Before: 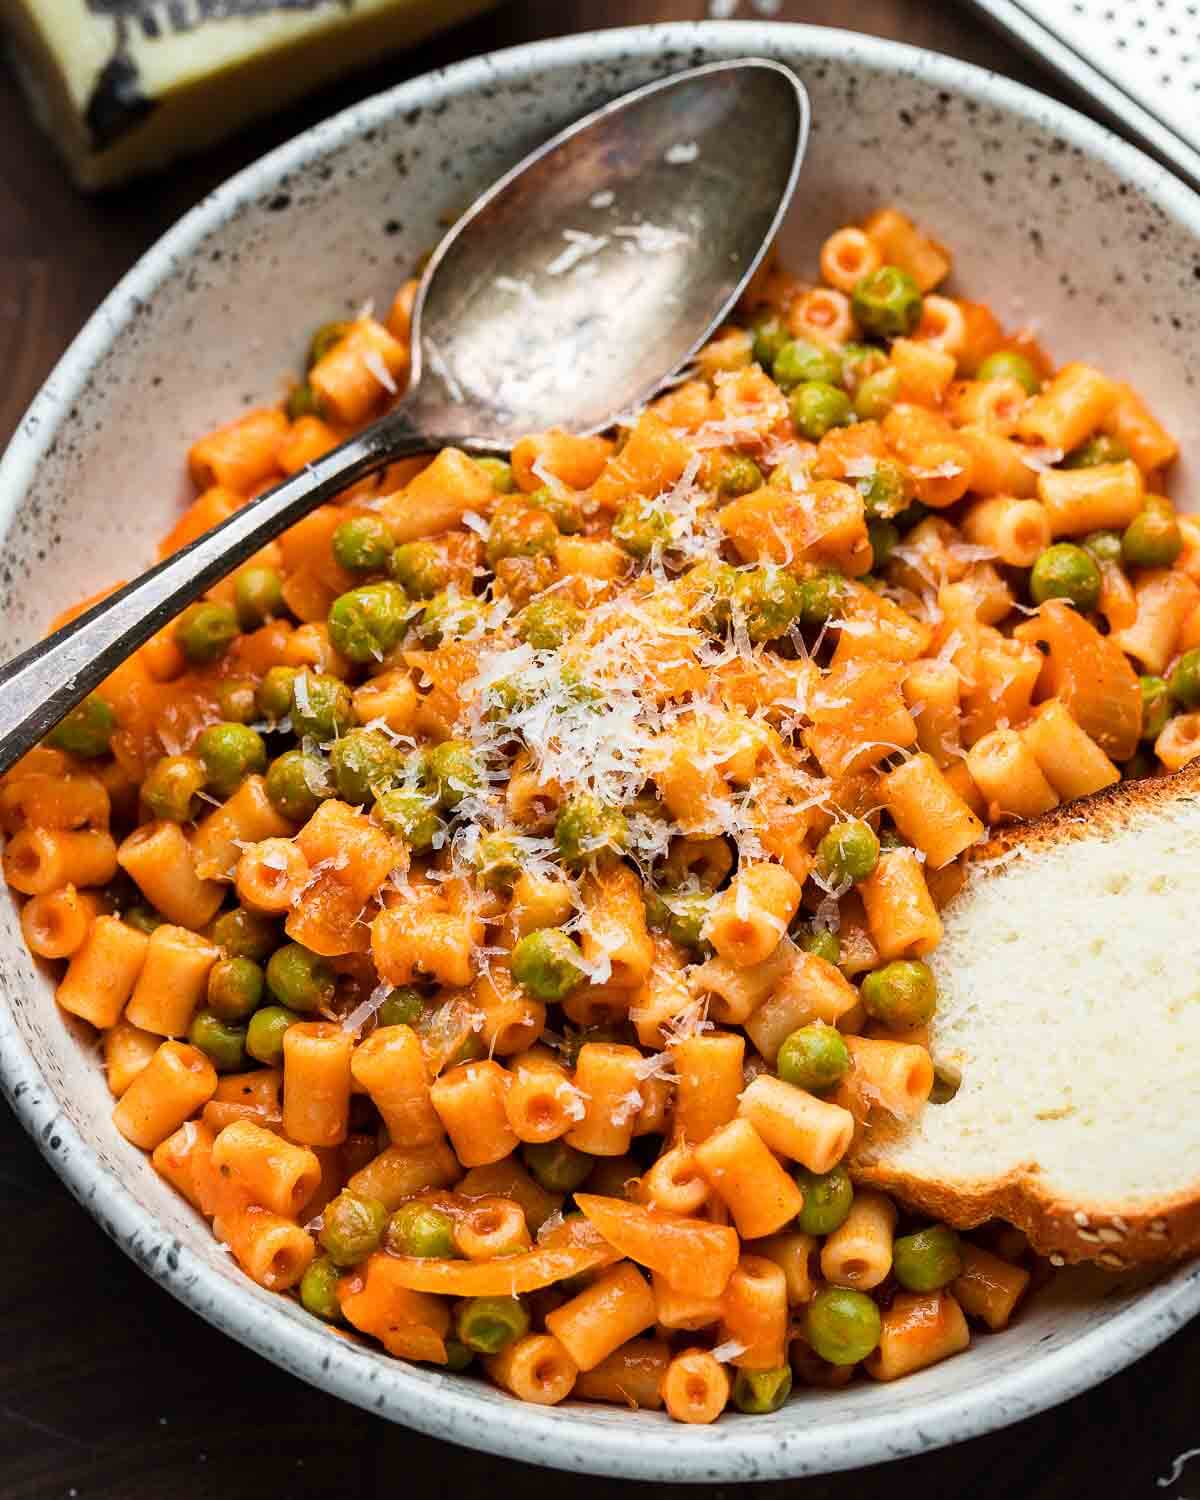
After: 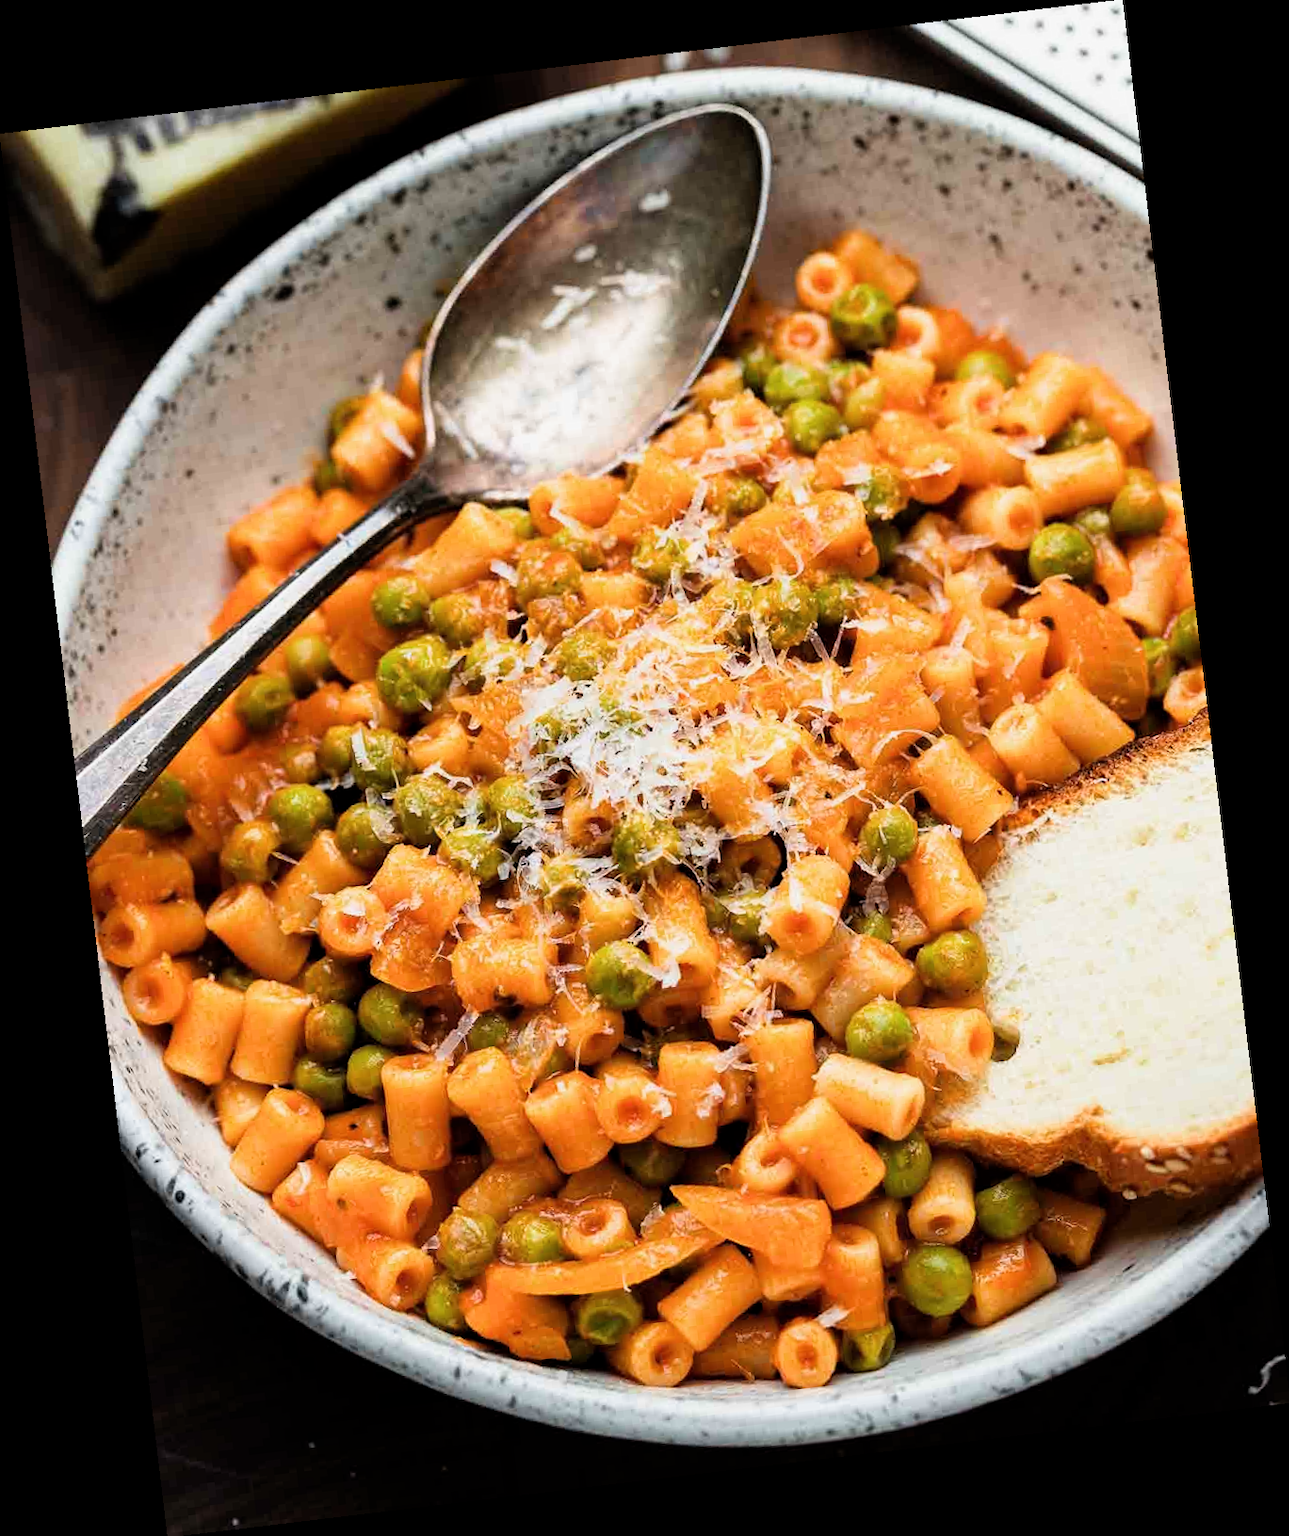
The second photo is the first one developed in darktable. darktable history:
rotate and perspective: rotation -6.83°, automatic cropping off
filmic rgb: black relative exposure -12.8 EV, white relative exposure 2.8 EV, threshold 3 EV, target black luminance 0%, hardness 8.54, latitude 70.41%, contrast 1.133, shadows ↔ highlights balance -0.395%, color science v4 (2020), enable highlight reconstruction true
color correction: saturation 0.98
